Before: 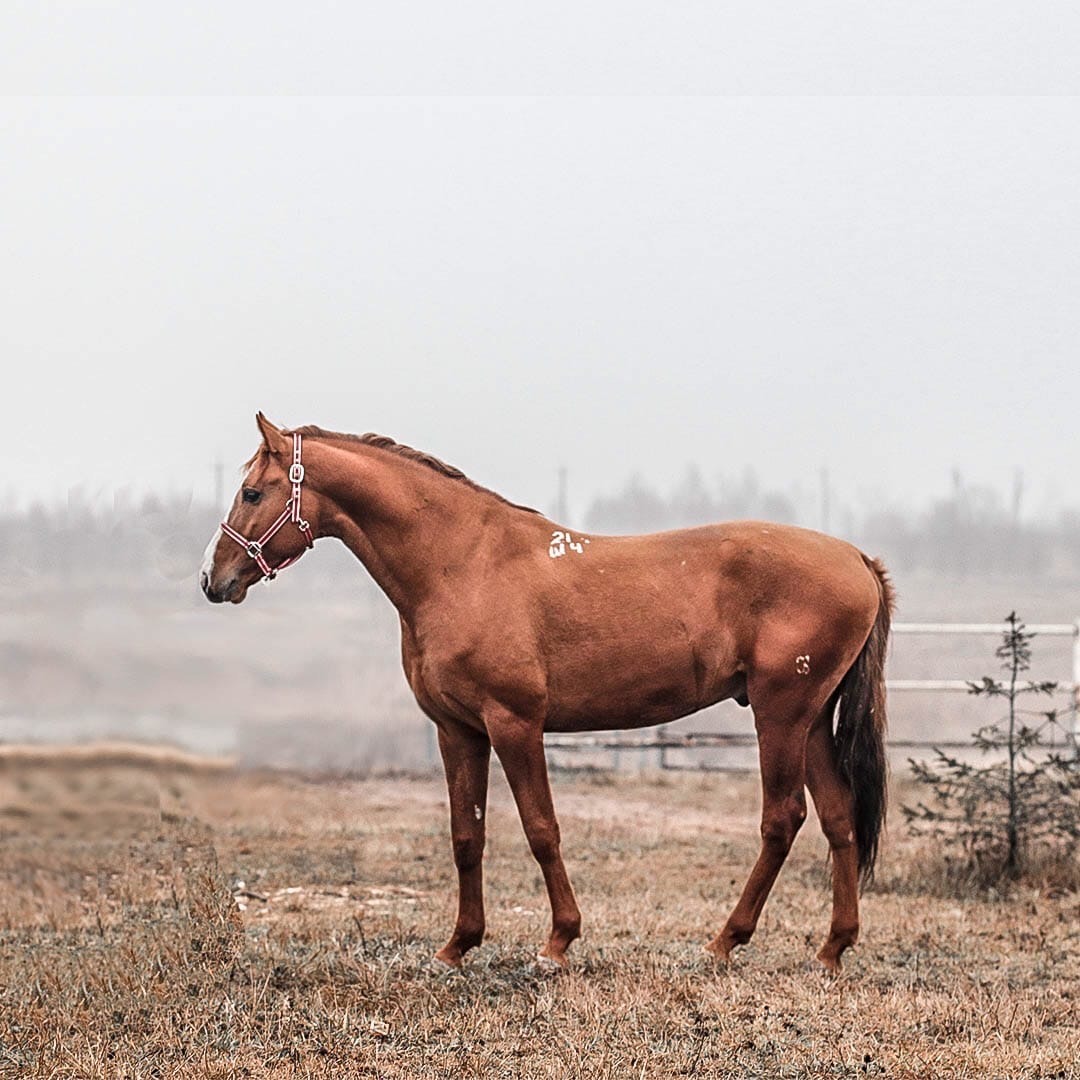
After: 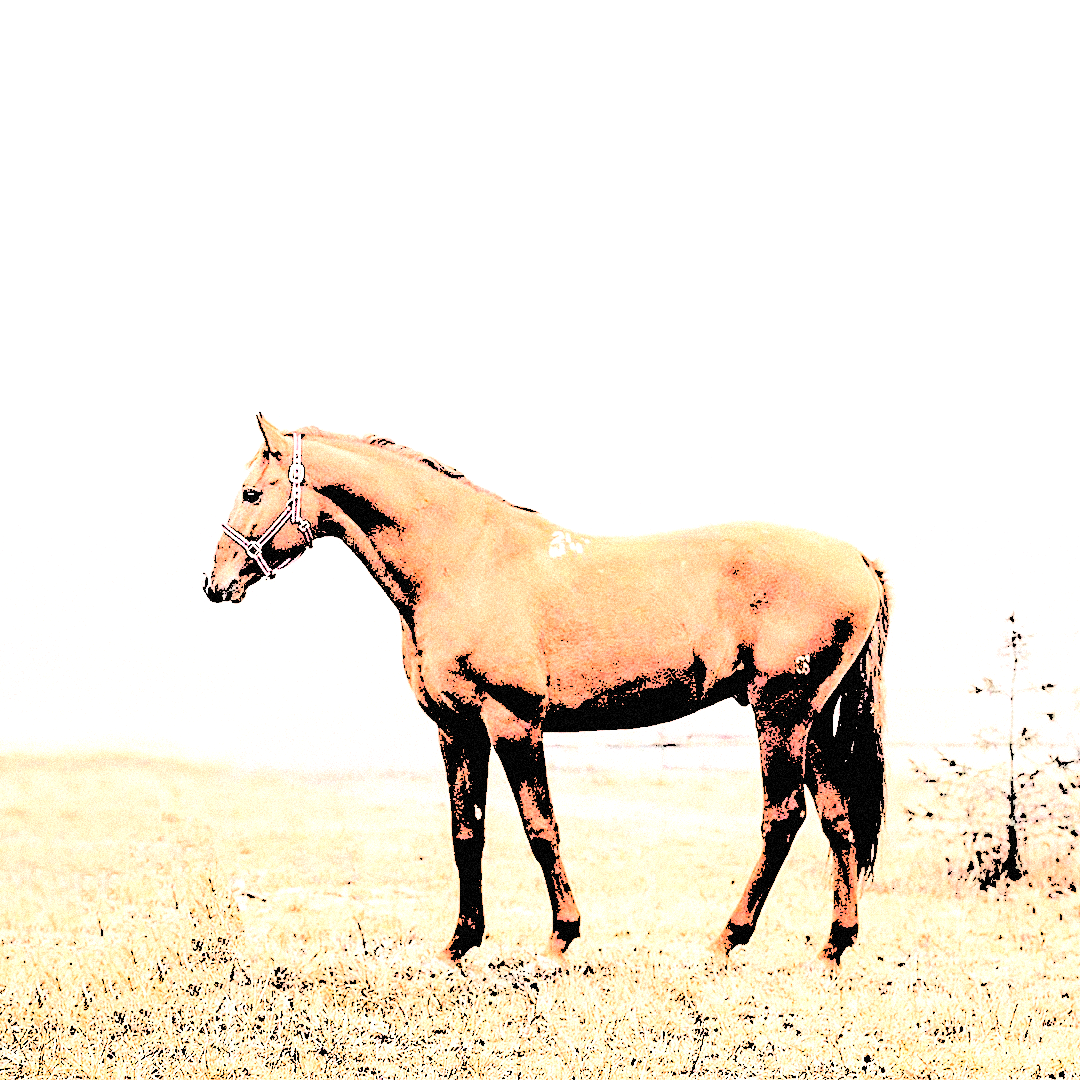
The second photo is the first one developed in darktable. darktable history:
shadows and highlights: shadows 43.06, highlights 6.94
levels: levels [0.246, 0.246, 0.506]
grain: coarseness 9.38 ISO, strength 34.99%, mid-tones bias 0%
